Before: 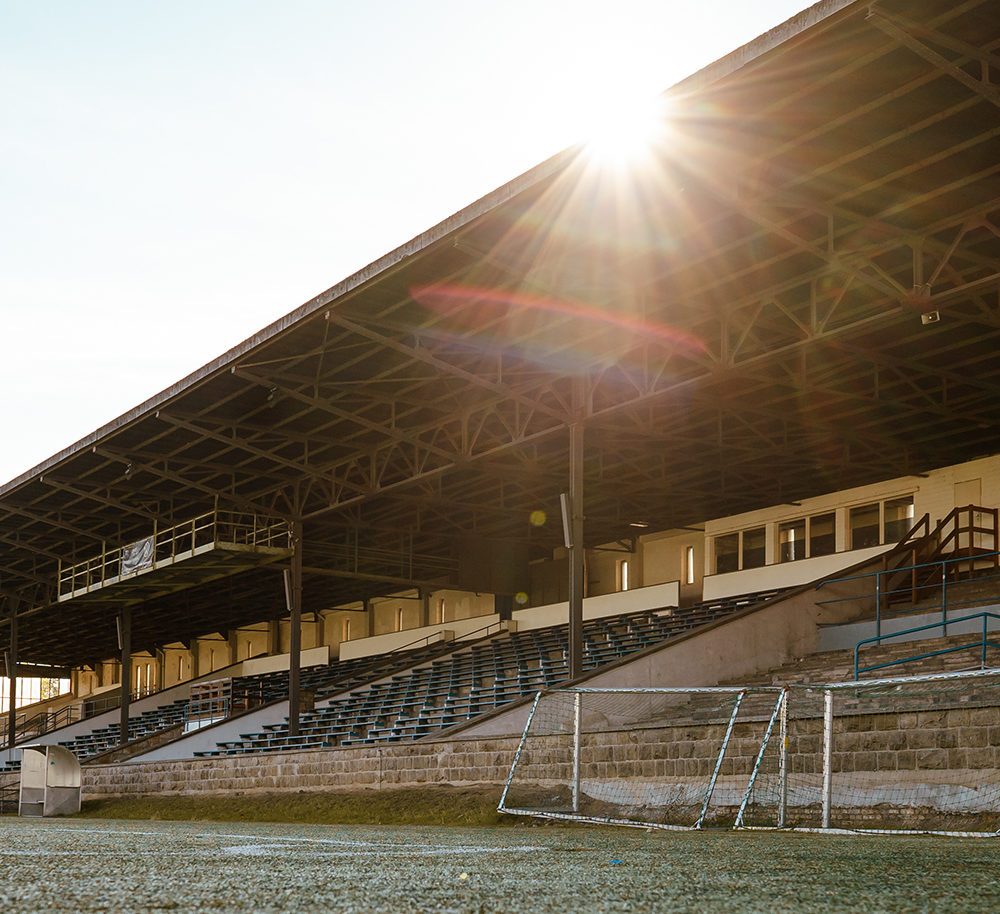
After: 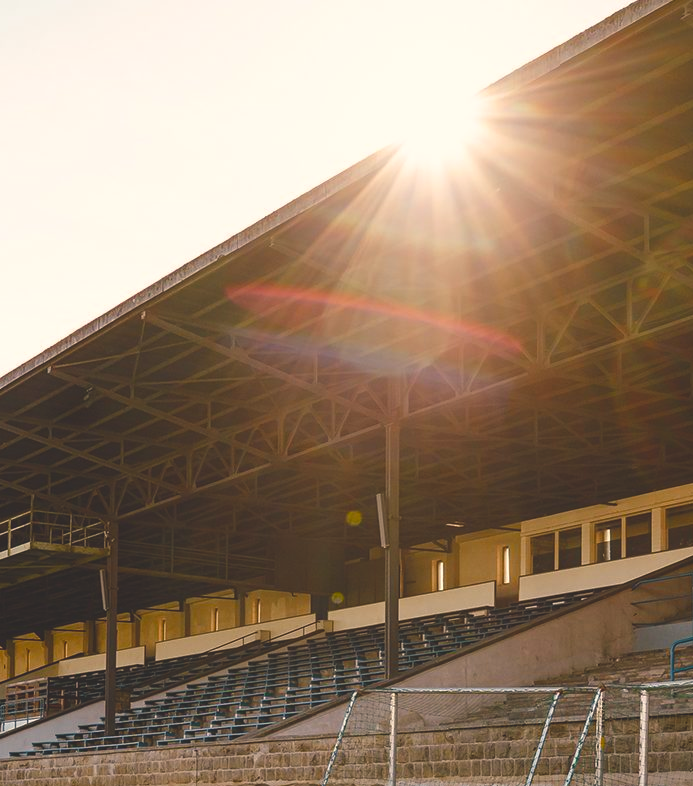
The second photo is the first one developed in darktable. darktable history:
crop: left 18.479%, right 12.2%, bottom 13.971%
color balance rgb: shadows lift › chroma 2%, shadows lift › hue 247.2°, power › chroma 0.3%, power › hue 25.2°, highlights gain › chroma 3%, highlights gain › hue 60°, global offset › luminance 2%, perceptual saturation grading › global saturation 20%, perceptual saturation grading › highlights -20%, perceptual saturation grading › shadows 30%
tone equalizer: on, module defaults
